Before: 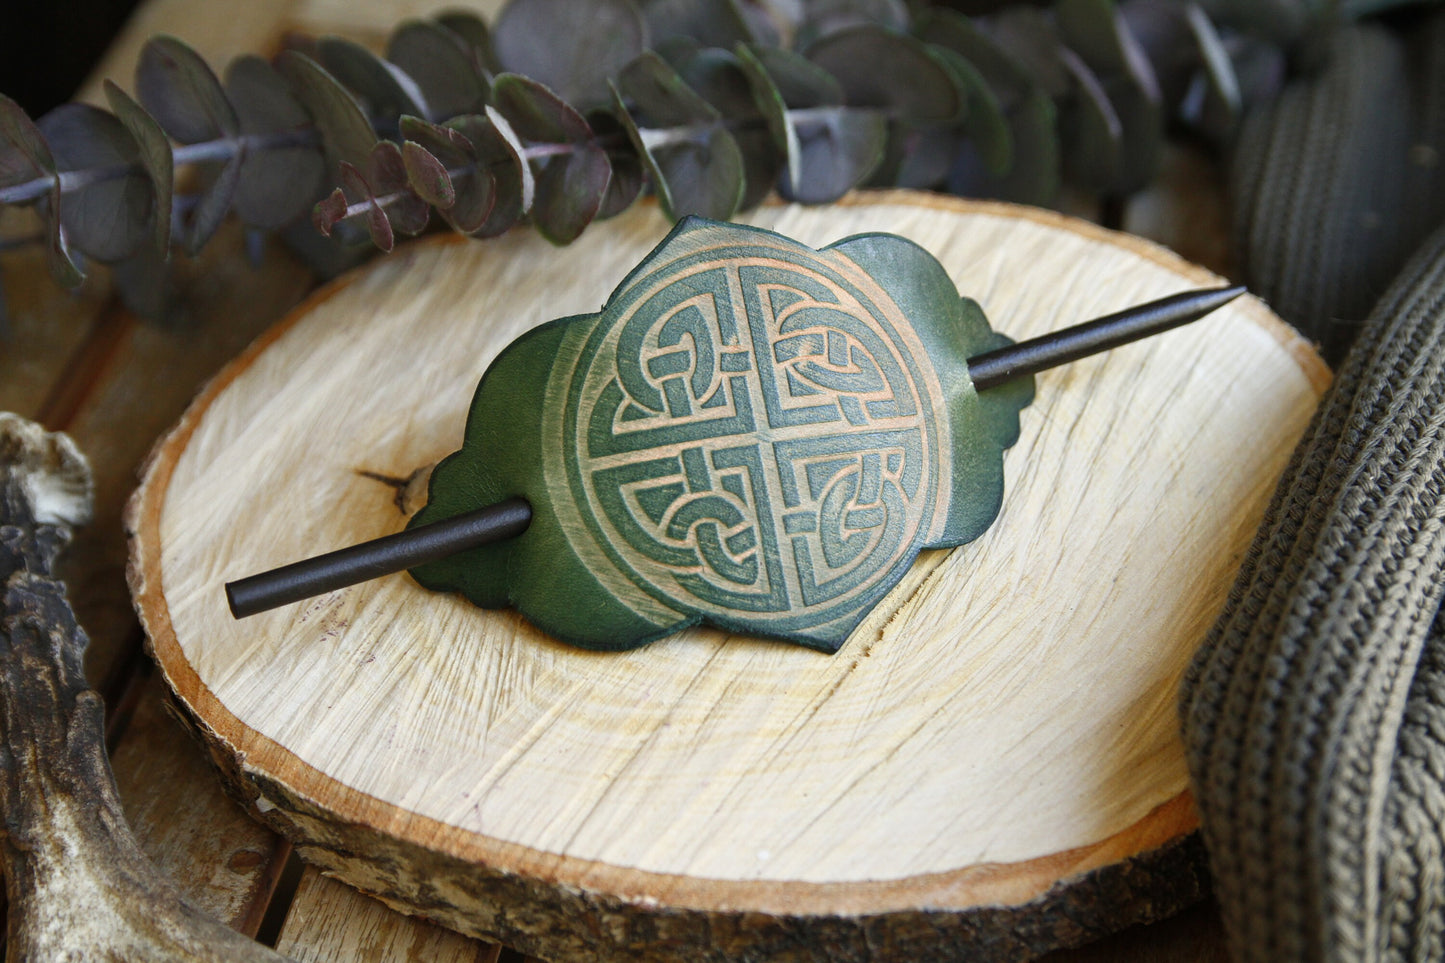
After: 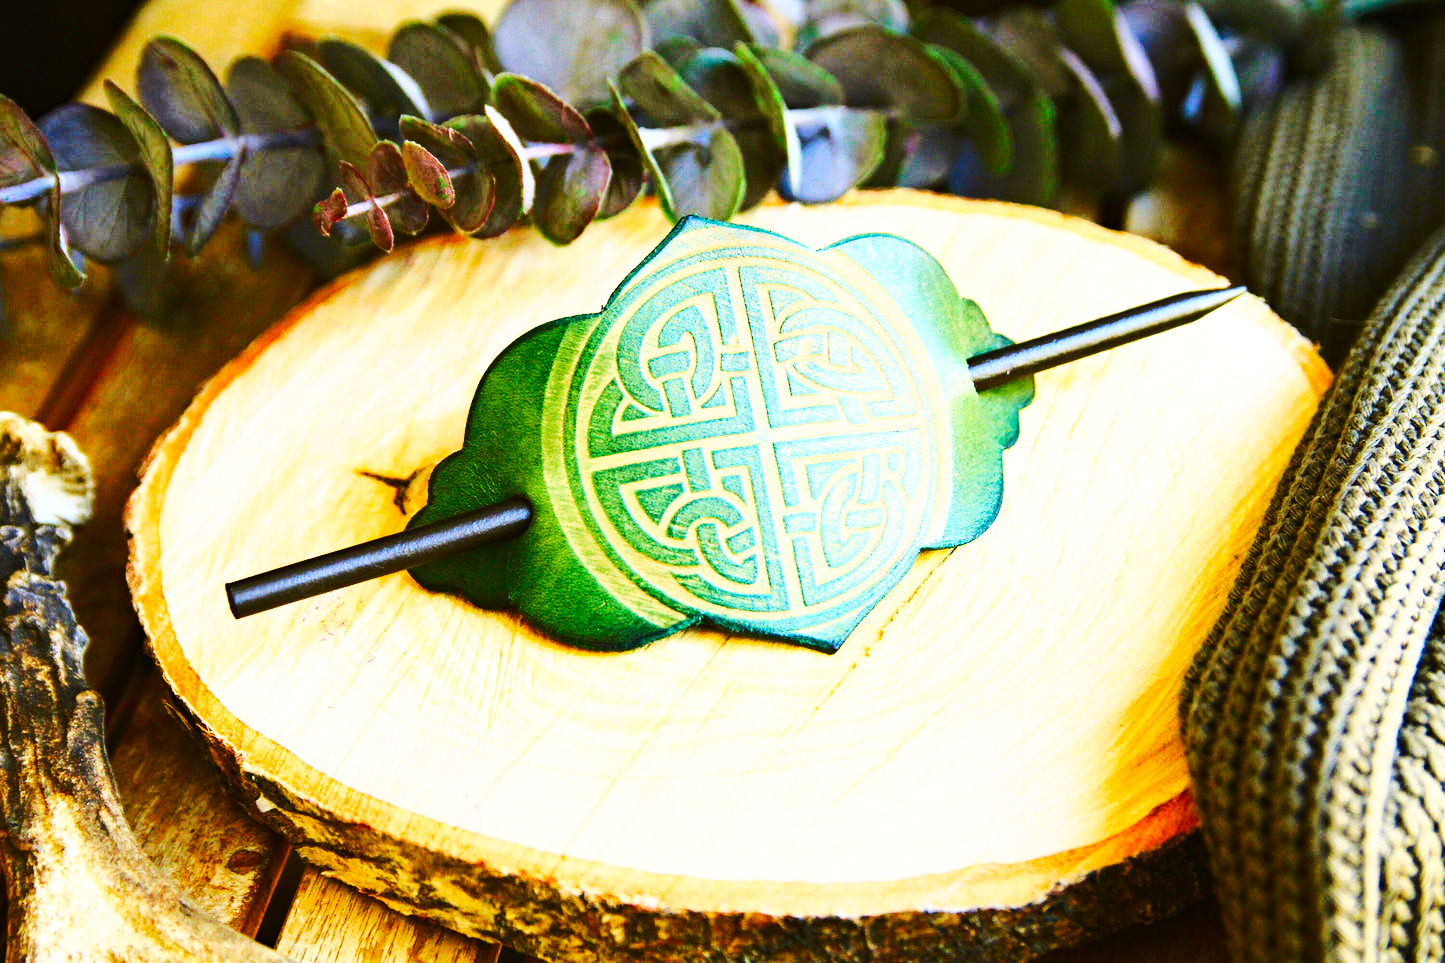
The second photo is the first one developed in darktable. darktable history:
color balance rgb: shadows lift › chroma 3.668%, shadows lift › hue 90.2°, perceptual saturation grading › global saturation 20%, perceptual saturation grading › highlights -25.65%, perceptual saturation grading › shadows 24.583%, global vibrance 20%
tone curve: curves: ch0 [(0, 0.019) (0.078, 0.058) (0.223, 0.217) (0.424, 0.553) (0.631, 0.764) (0.816, 0.932) (1, 1)]; ch1 [(0, 0) (0.262, 0.227) (0.417, 0.386) (0.469, 0.467) (0.502, 0.503) (0.544, 0.548) (0.57, 0.579) (0.608, 0.62) (0.65, 0.68) (0.994, 0.987)]; ch2 [(0, 0) (0.262, 0.188) (0.5, 0.504) (0.553, 0.592) (0.599, 0.653) (1, 1)], color space Lab, independent channels, preserve colors none
contrast brightness saturation: brightness 0.094, saturation 0.19
local contrast: mode bilateral grid, contrast 99, coarseness 100, detail 109%, midtone range 0.2
haze removal: compatibility mode true, adaptive false
shadows and highlights: shadows -0.774, highlights 41.28
base curve: curves: ch0 [(0, 0) (0.032, 0.037) (0.105, 0.228) (0.435, 0.76) (0.856, 0.983) (1, 1)], preserve colors none
